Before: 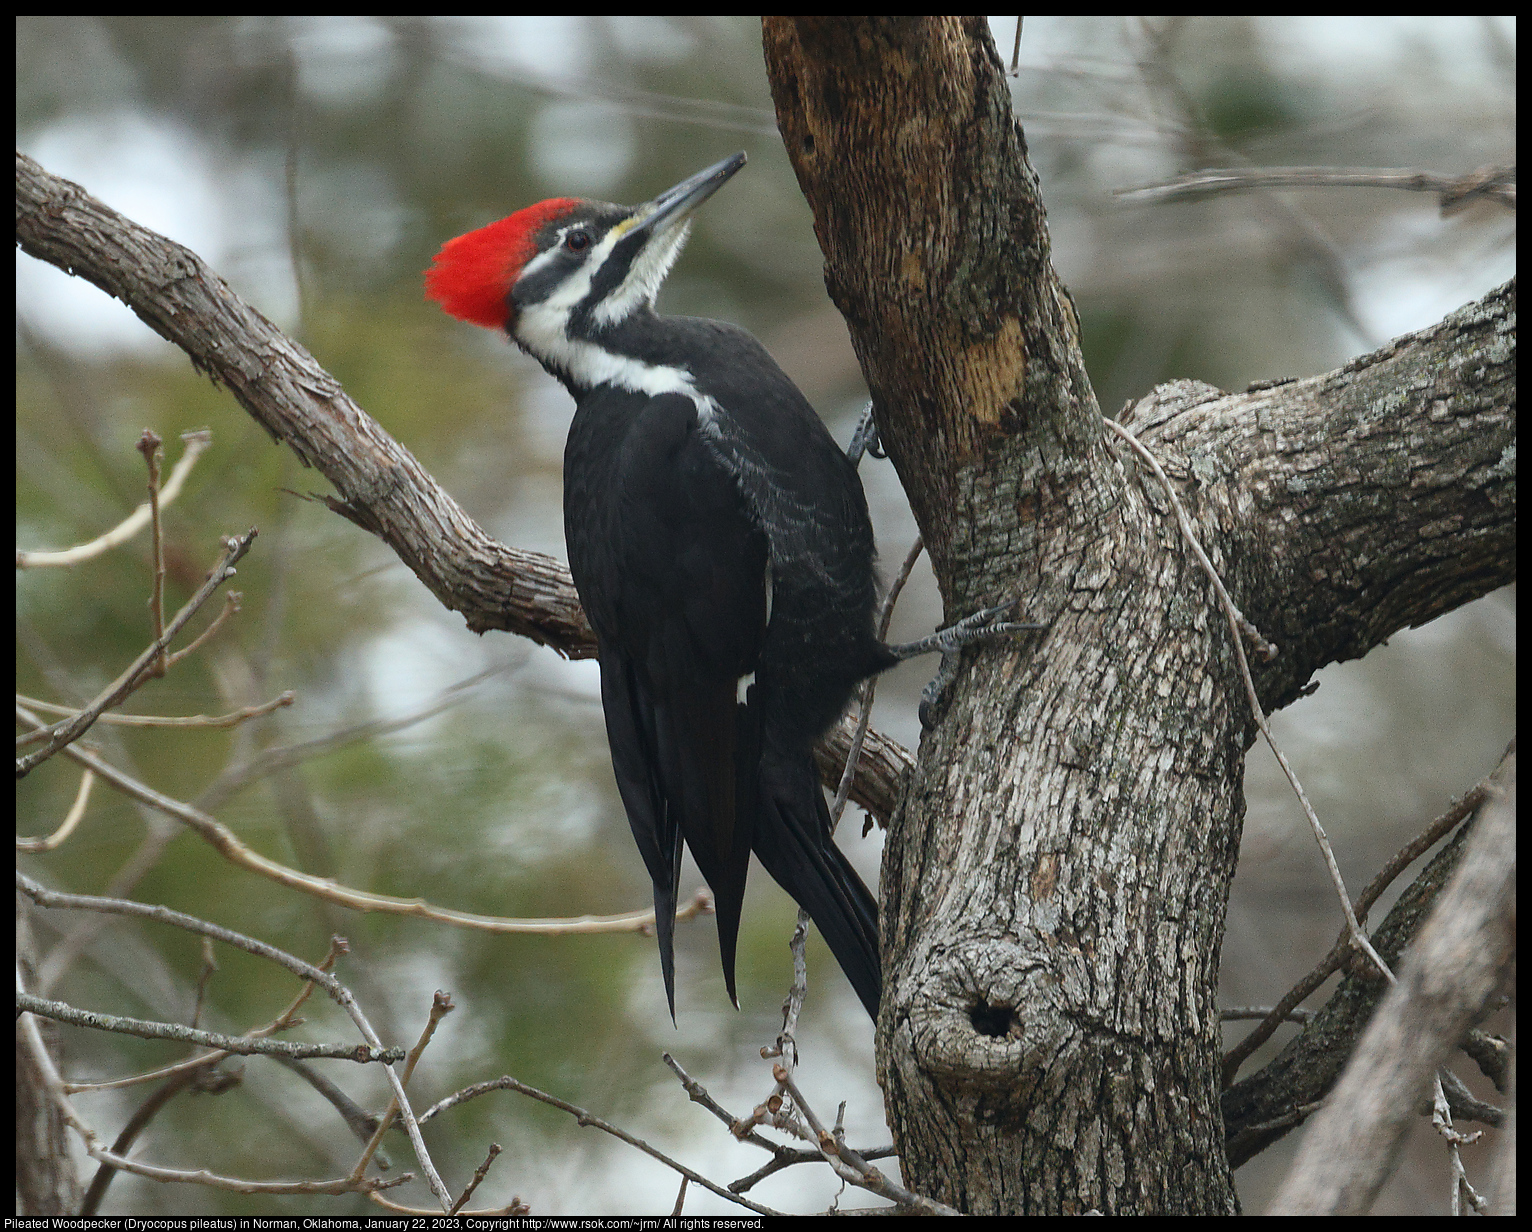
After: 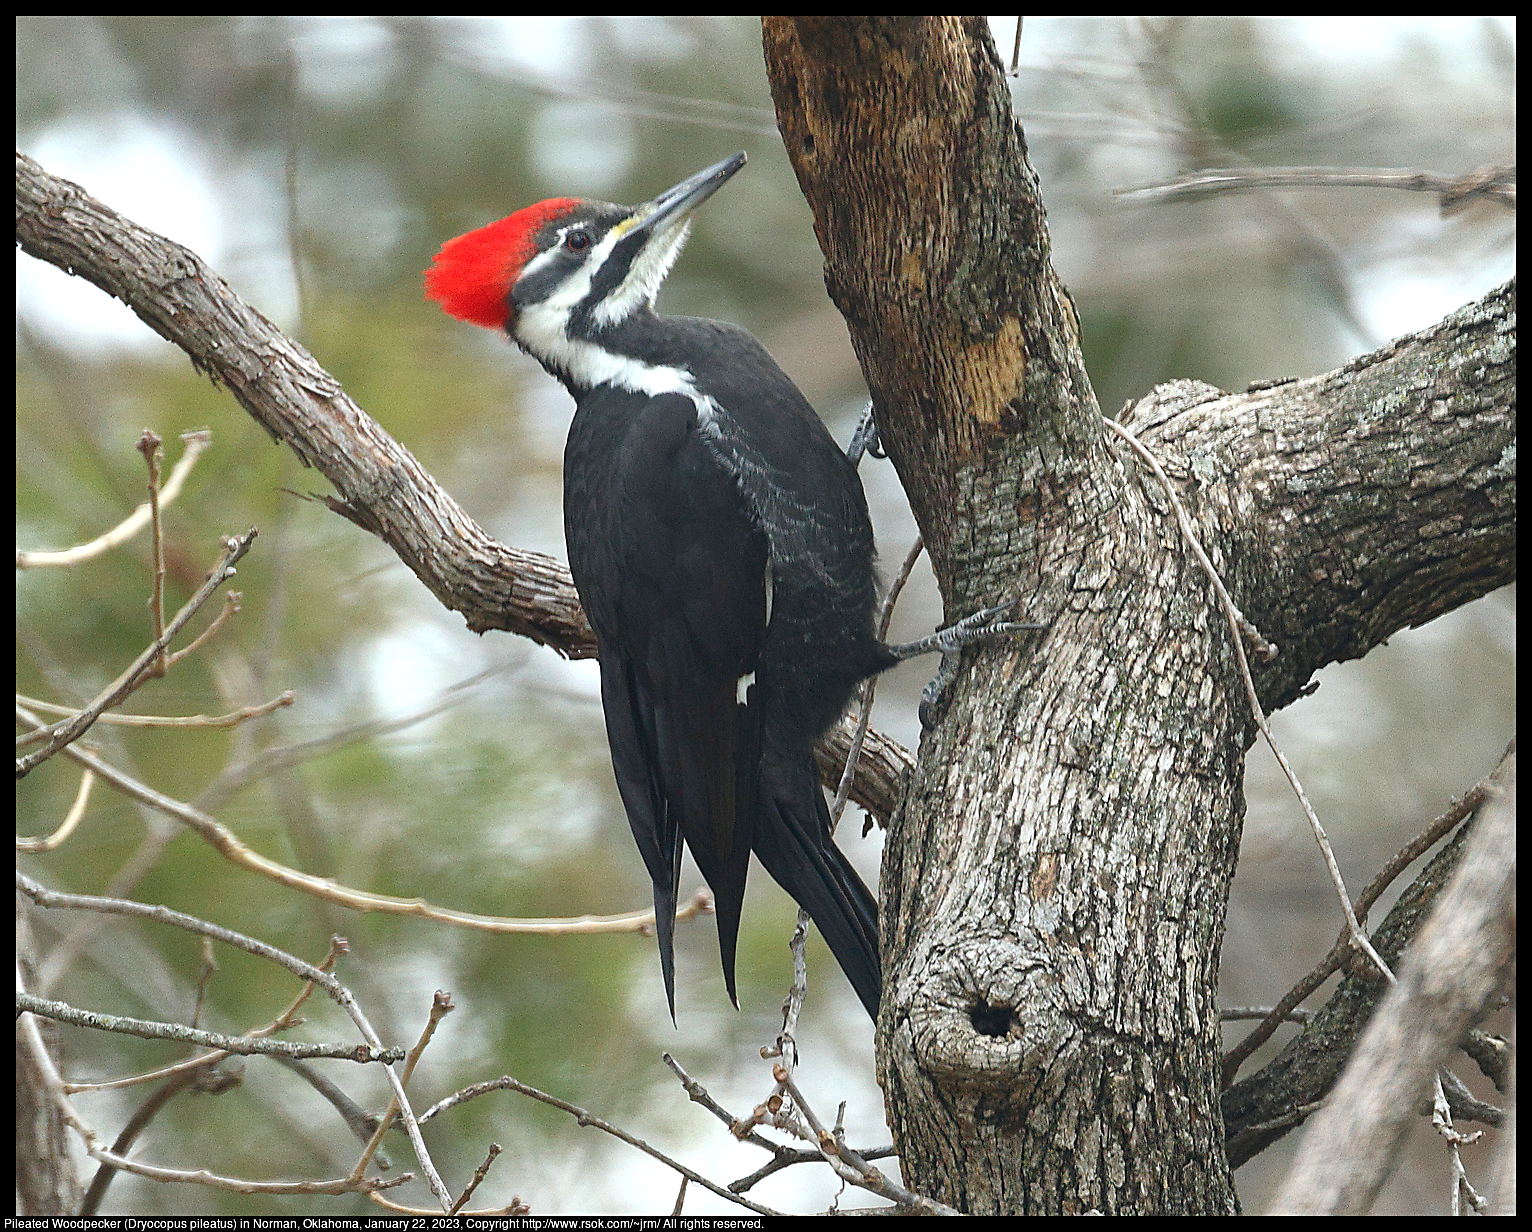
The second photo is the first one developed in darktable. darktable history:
exposure: exposure 0.564 EV, compensate highlight preservation false
sharpen: on, module defaults
levels: levels [0, 0.478, 1]
